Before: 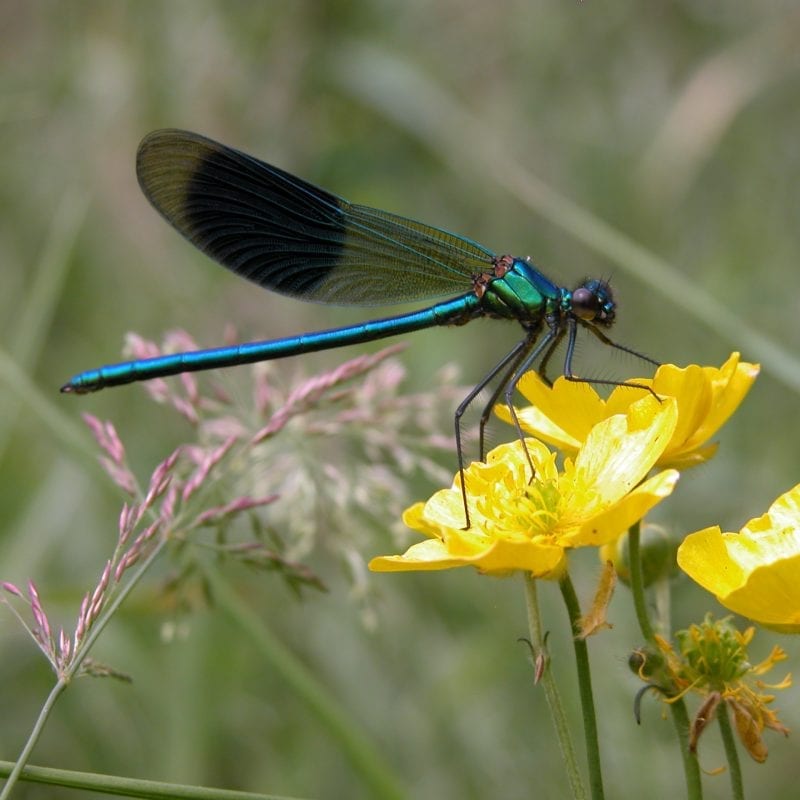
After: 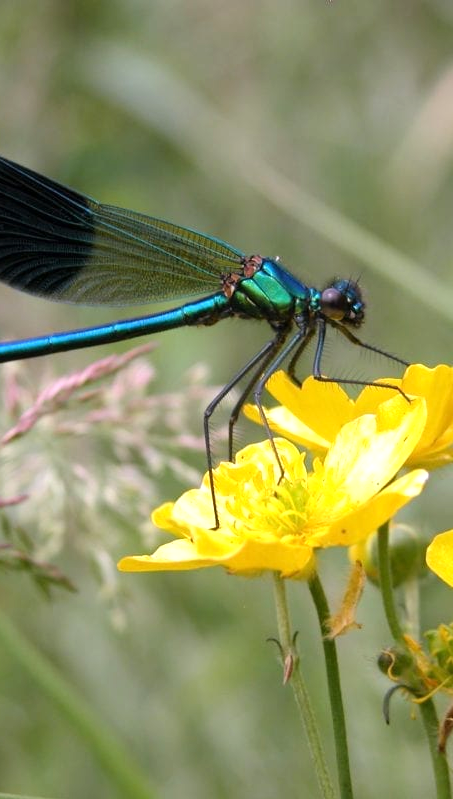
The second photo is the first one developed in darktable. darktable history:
tone curve: curves: ch0 [(0, 0) (0.541, 0.628) (0.906, 0.997)]
crop: left 31.458%, top 0%, right 11.876%
